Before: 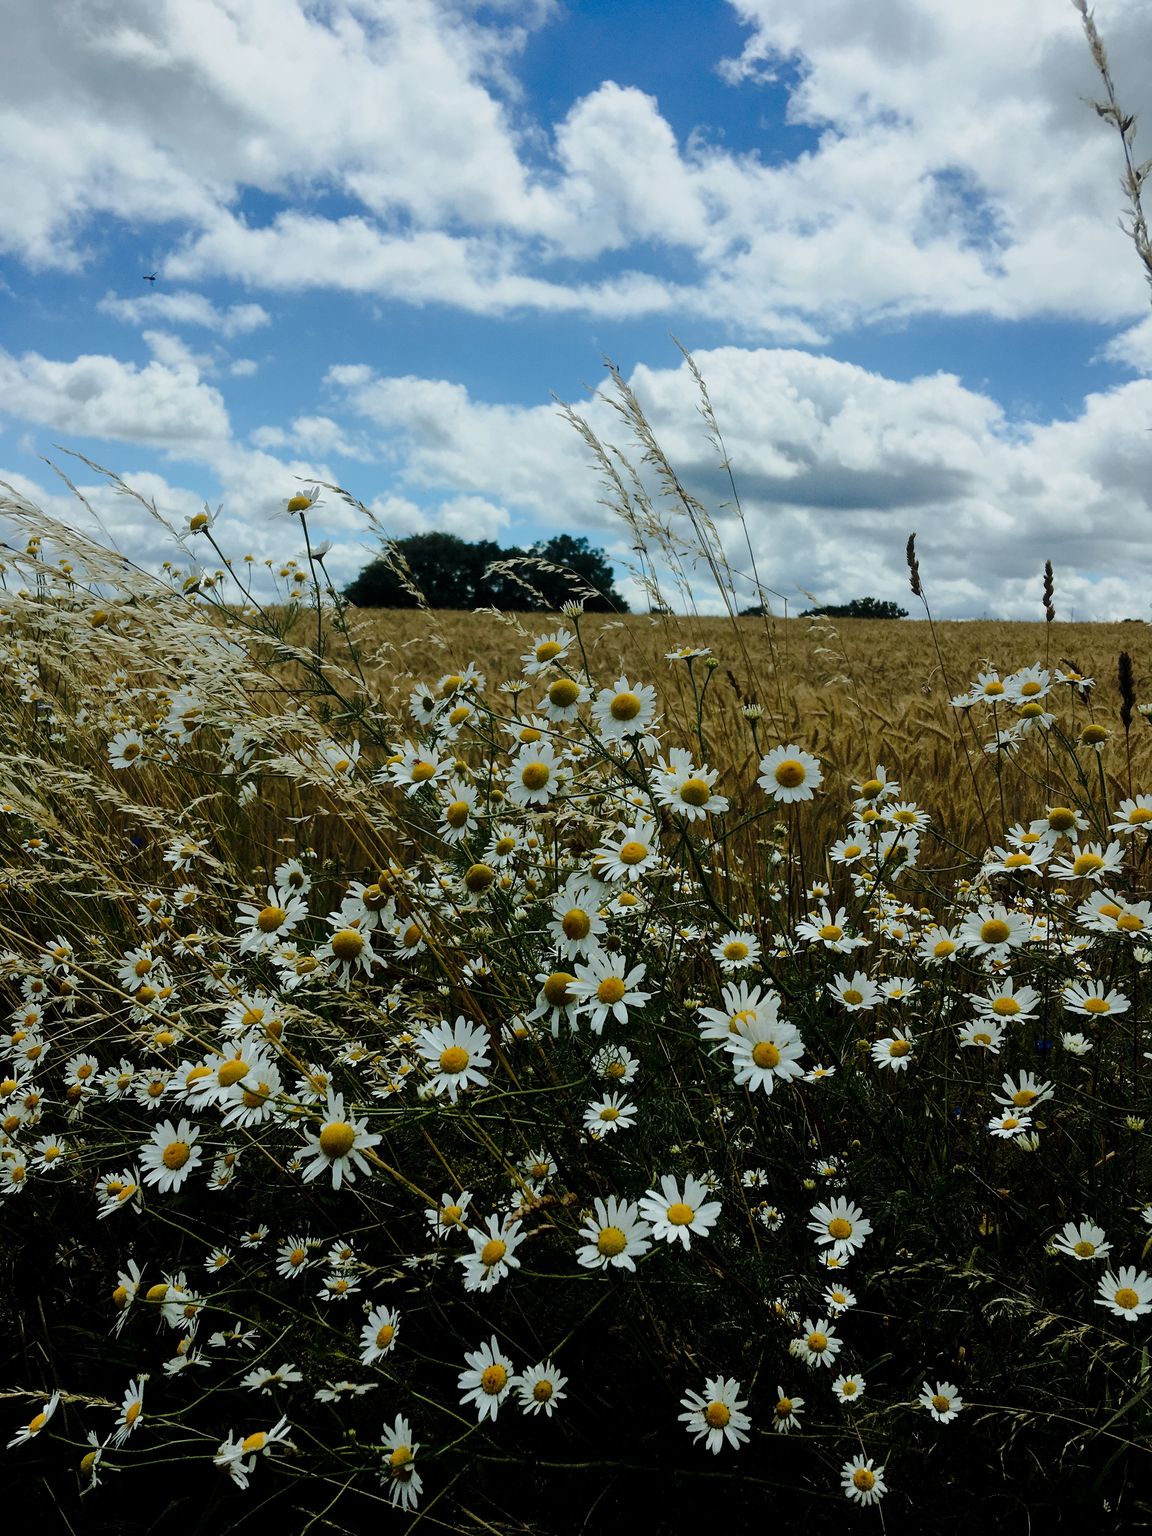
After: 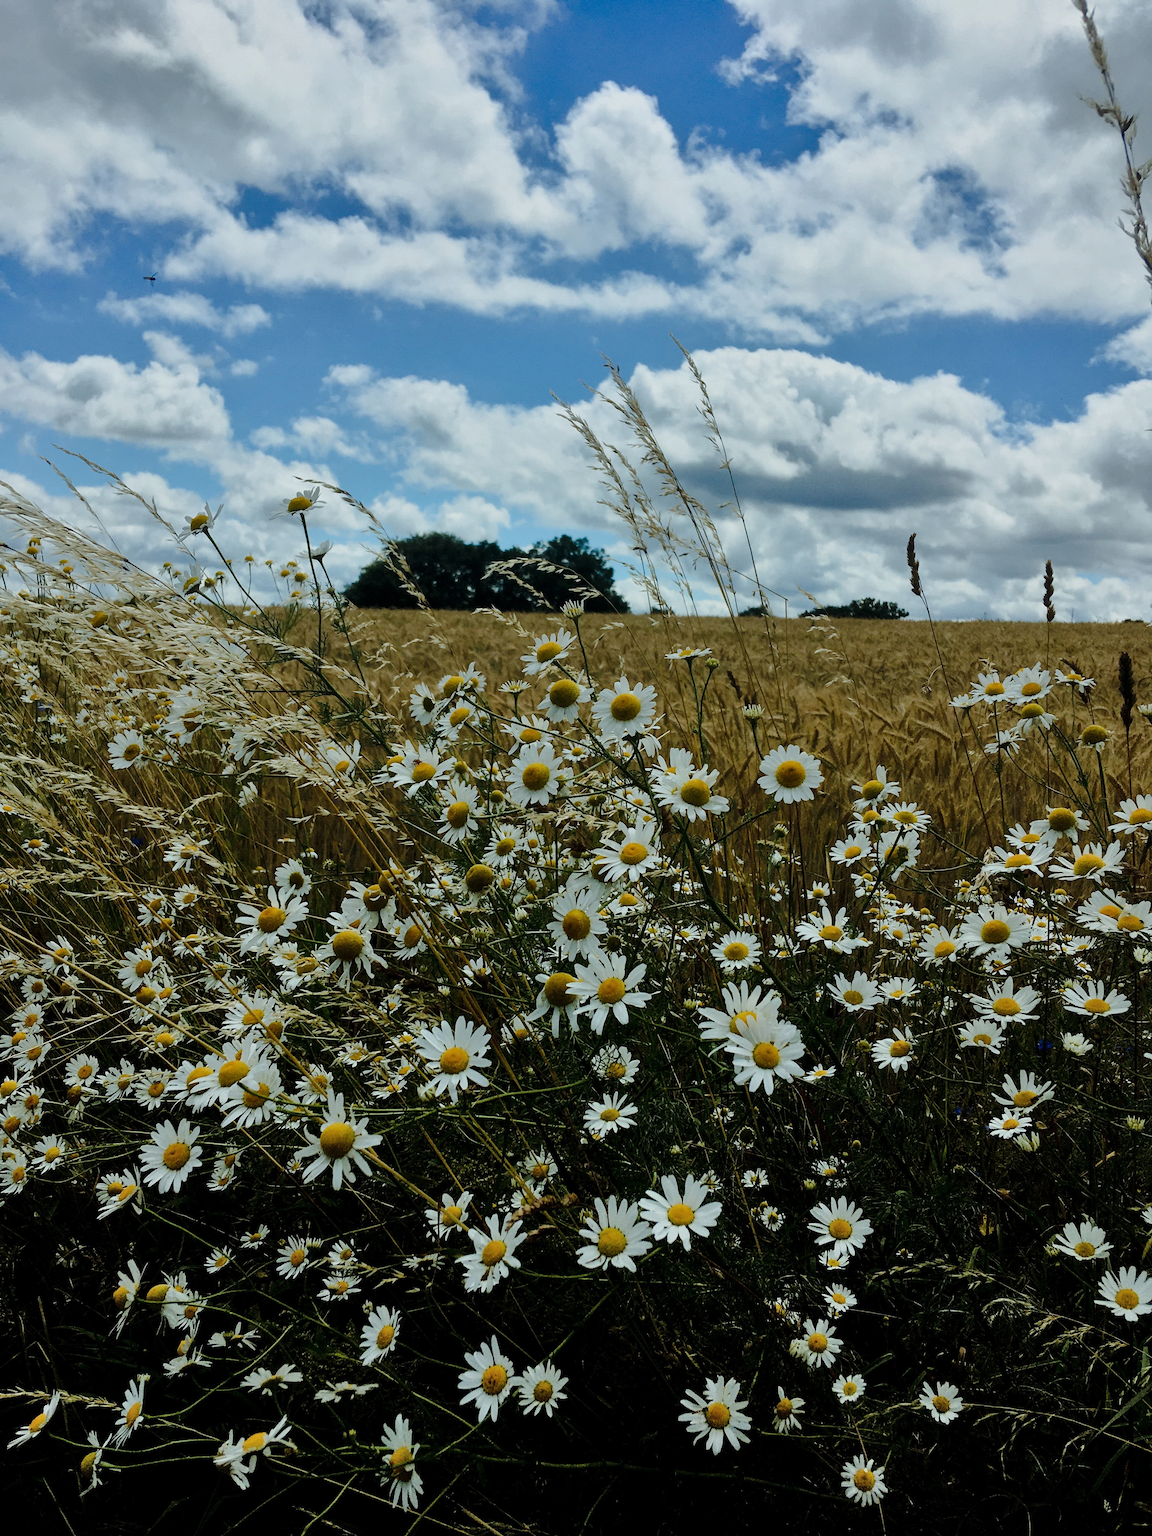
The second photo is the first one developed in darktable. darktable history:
shadows and highlights: shadows 22.29, highlights -49.15, soften with gaussian
